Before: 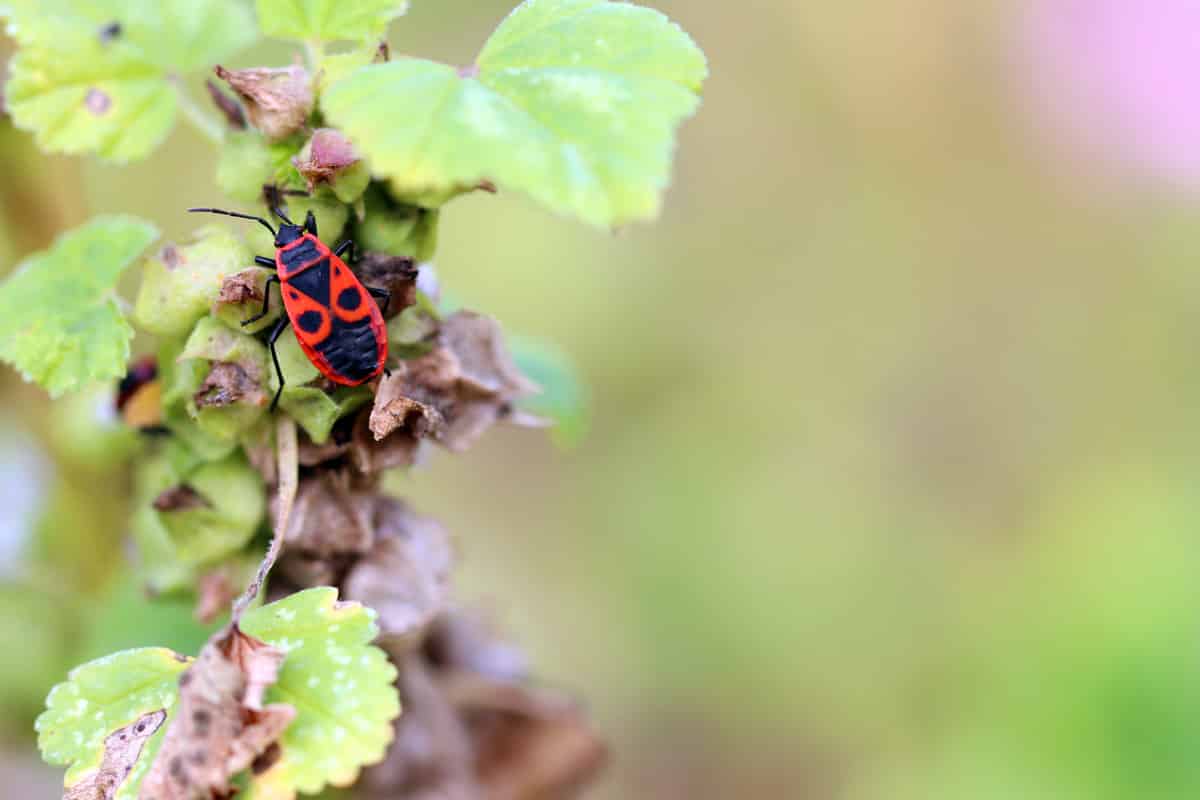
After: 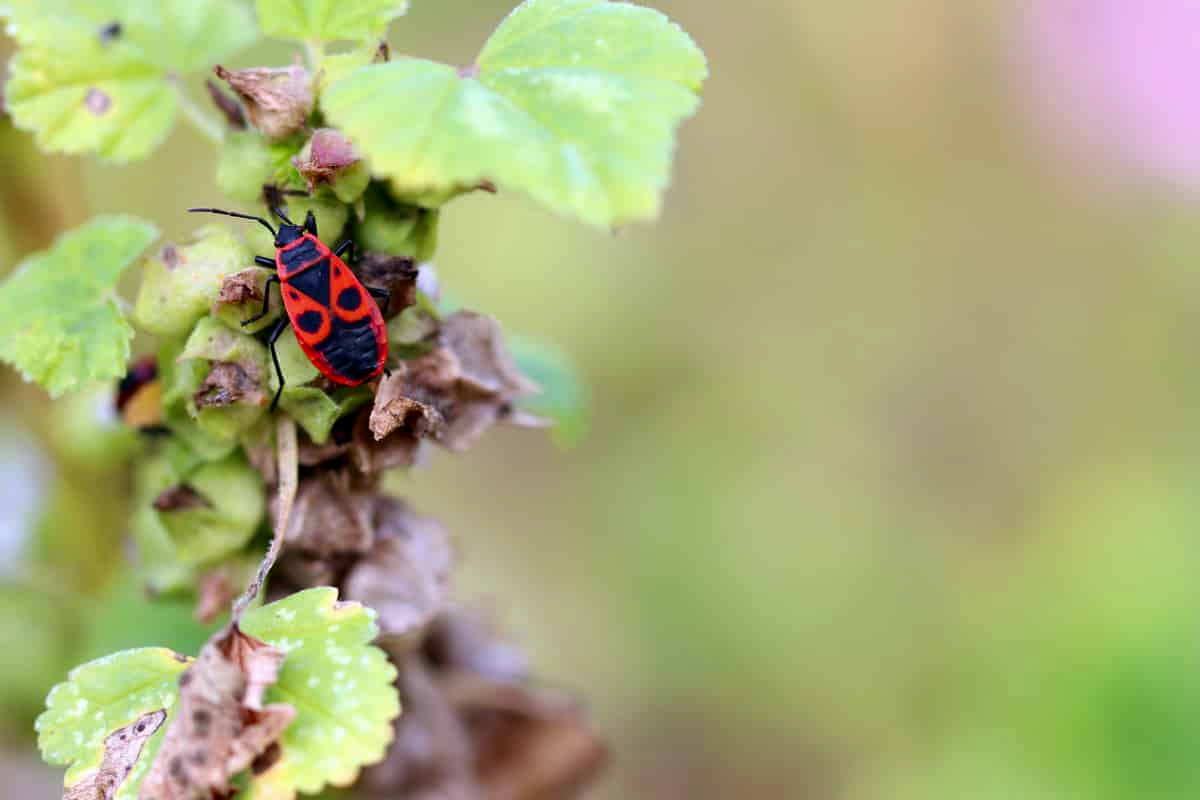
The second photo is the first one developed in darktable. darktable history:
contrast brightness saturation: brightness -0.094
